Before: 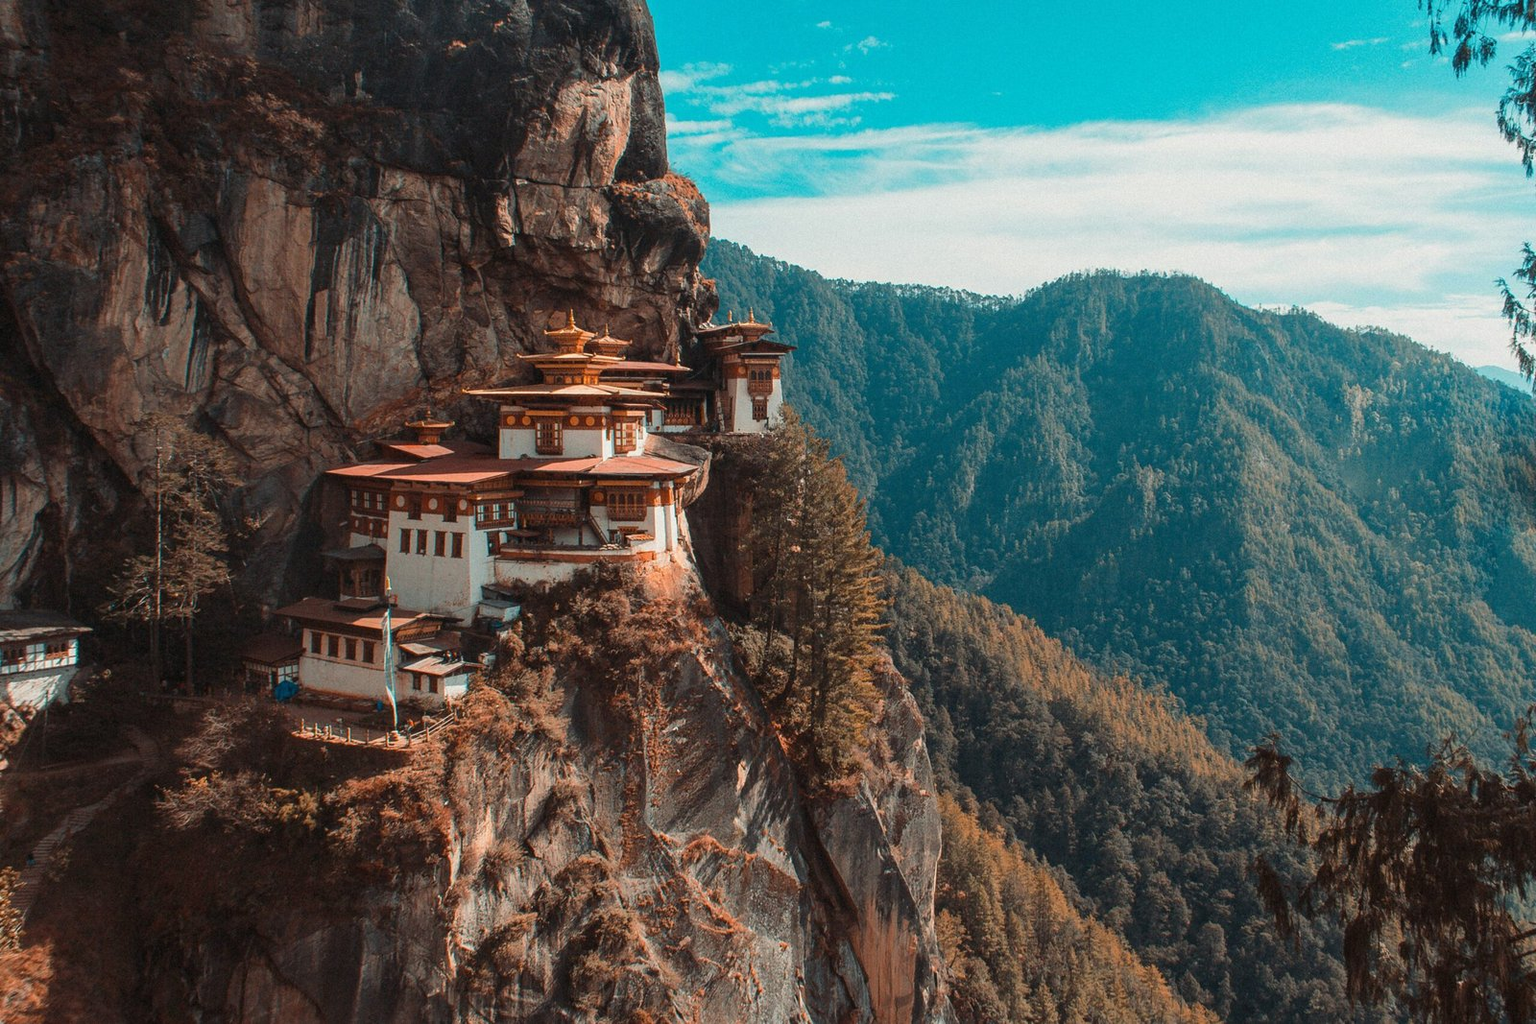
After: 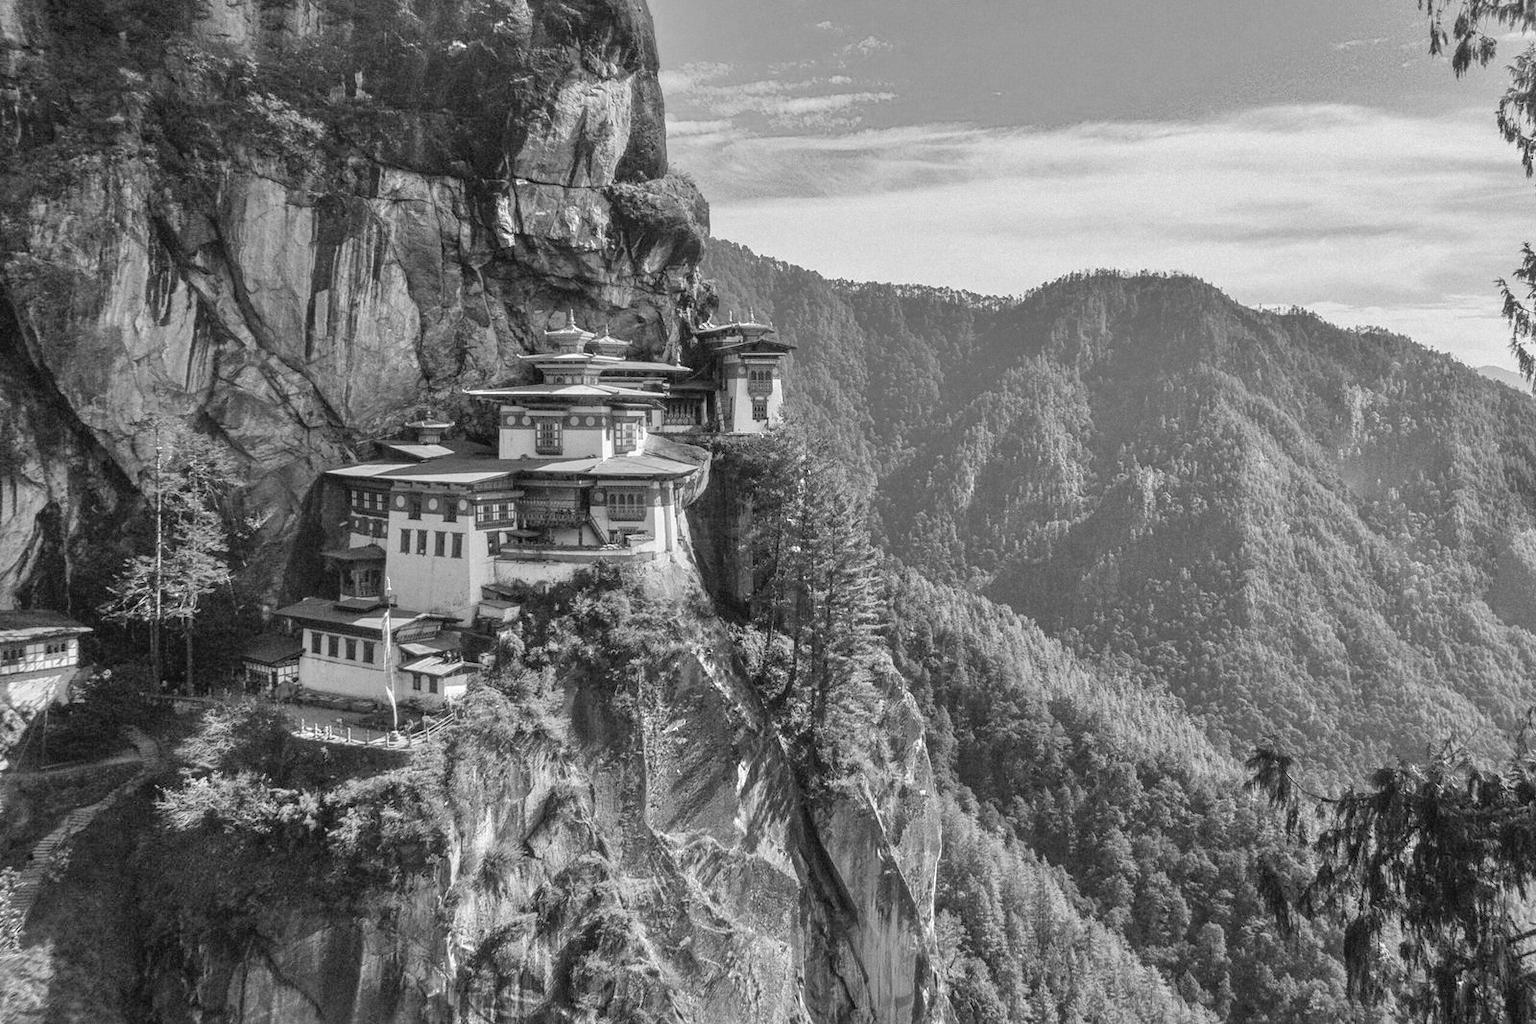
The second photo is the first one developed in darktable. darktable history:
white balance: red 0.98, blue 1.034
tone equalizer: -7 EV 0.15 EV, -6 EV 0.6 EV, -5 EV 1.15 EV, -4 EV 1.33 EV, -3 EV 1.15 EV, -2 EV 0.6 EV, -1 EV 0.15 EV, mask exposure compensation -0.5 EV
local contrast: detail 110%
monochrome: a 2.21, b -1.33, size 2.2
shadows and highlights: shadows 60, soften with gaussian
